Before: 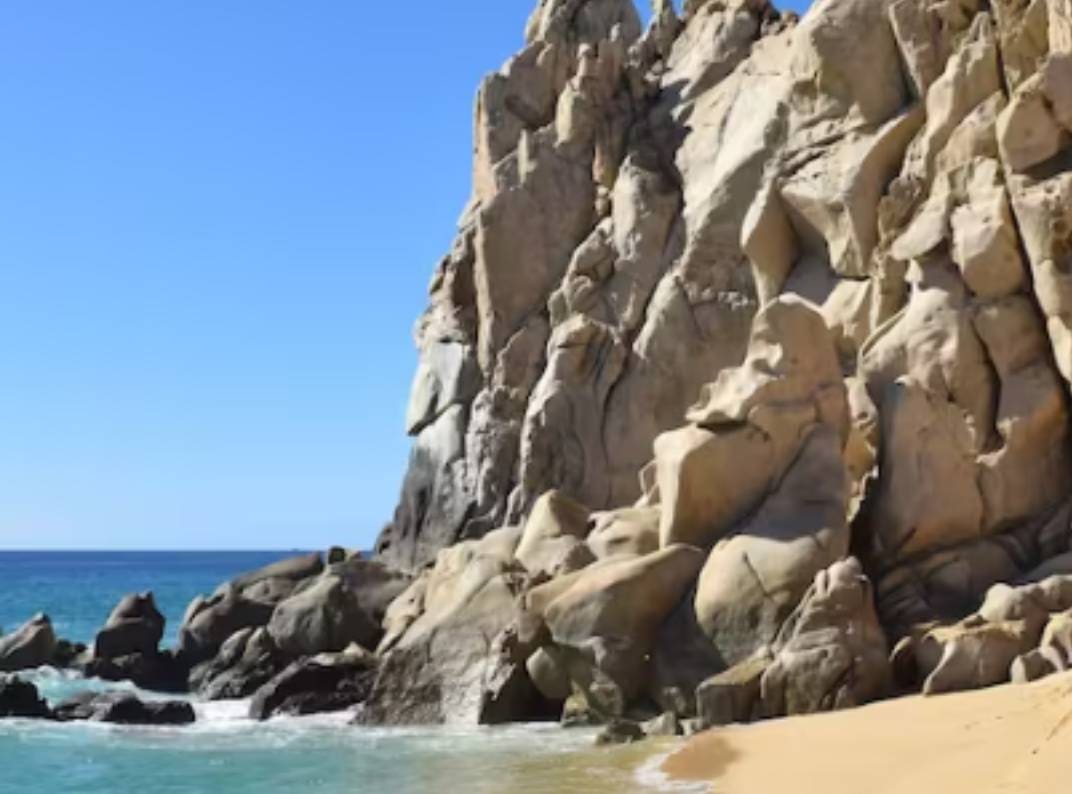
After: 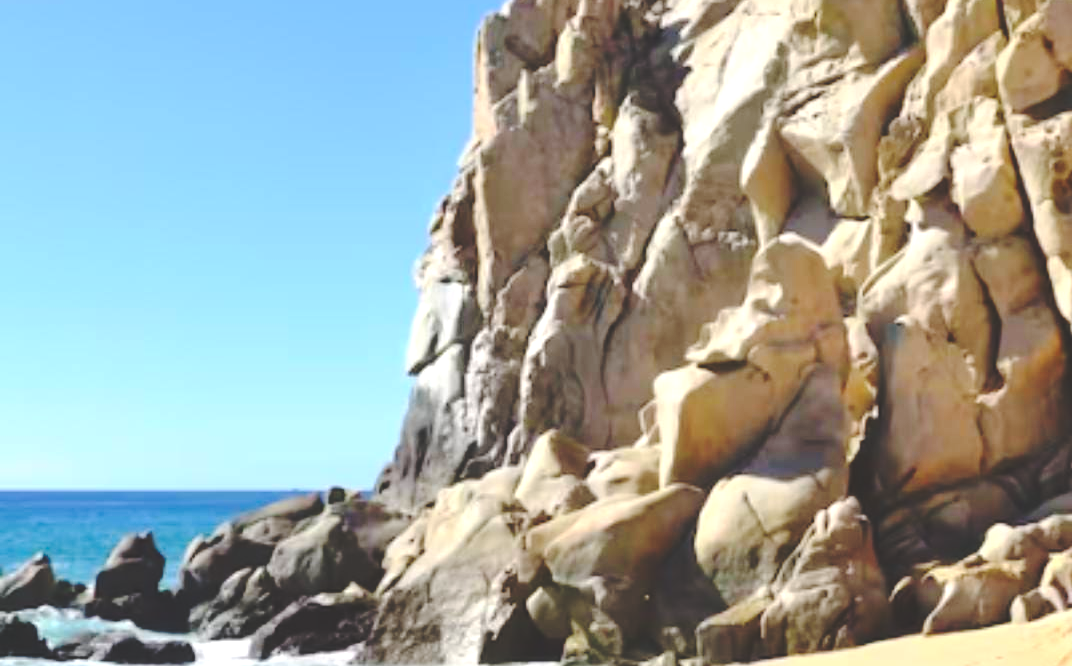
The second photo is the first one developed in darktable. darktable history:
crop: top 7.625%, bottom 8.027%
color balance rgb: perceptual saturation grading › global saturation 20%, global vibrance 10%
base curve: curves: ch0 [(0, 0.024) (0.055, 0.065) (0.121, 0.166) (0.236, 0.319) (0.693, 0.726) (1, 1)], preserve colors none
exposure: black level correction 0.001, exposure 0.5 EV, compensate exposure bias true, compensate highlight preservation false
